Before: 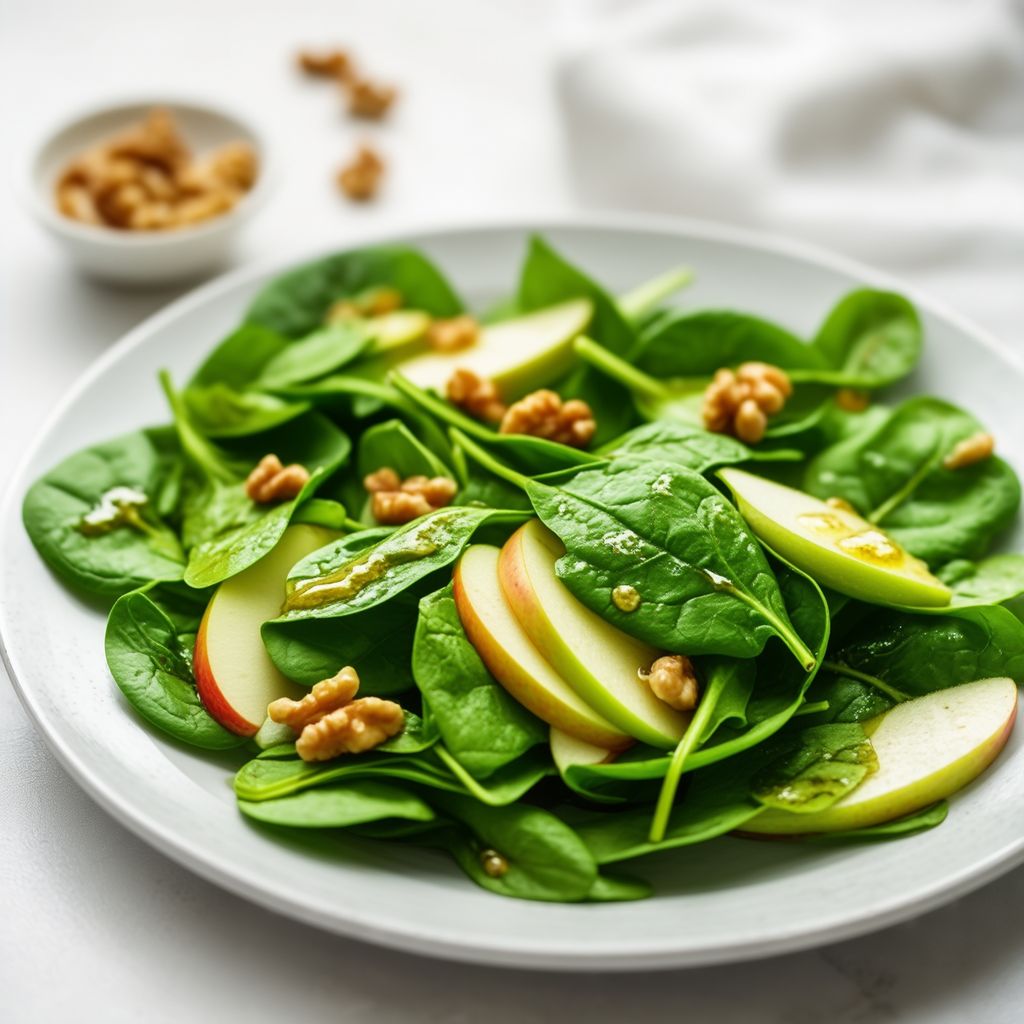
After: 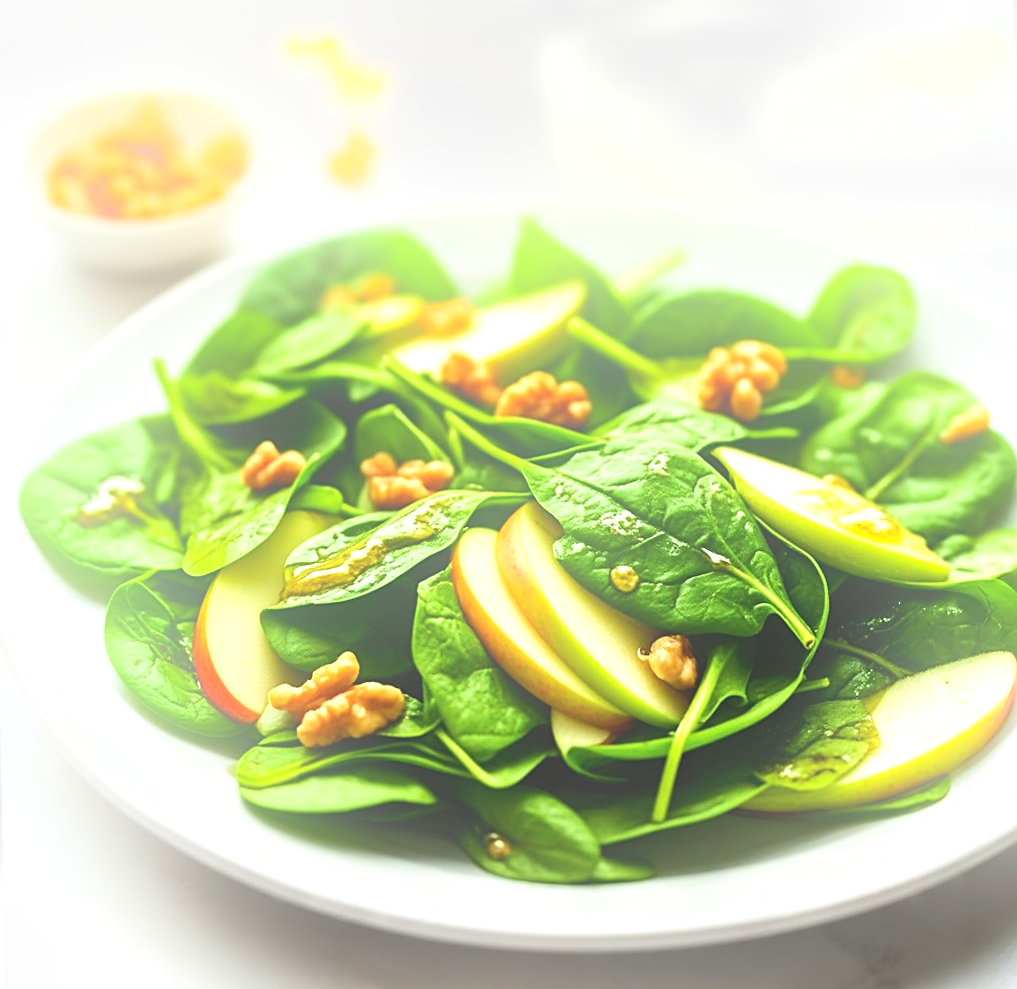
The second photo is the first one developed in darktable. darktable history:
sharpen: on, module defaults
exposure: black level correction 0.001, compensate highlight preservation false
bloom: on, module defaults
rotate and perspective: rotation -1°, crop left 0.011, crop right 0.989, crop top 0.025, crop bottom 0.975
tone equalizer: -8 EV -0.75 EV, -7 EV -0.7 EV, -6 EV -0.6 EV, -5 EV -0.4 EV, -3 EV 0.4 EV, -2 EV 0.6 EV, -1 EV 0.7 EV, +0 EV 0.75 EV, edges refinement/feathering 500, mask exposure compensation -1.57 EV, preserve details no
